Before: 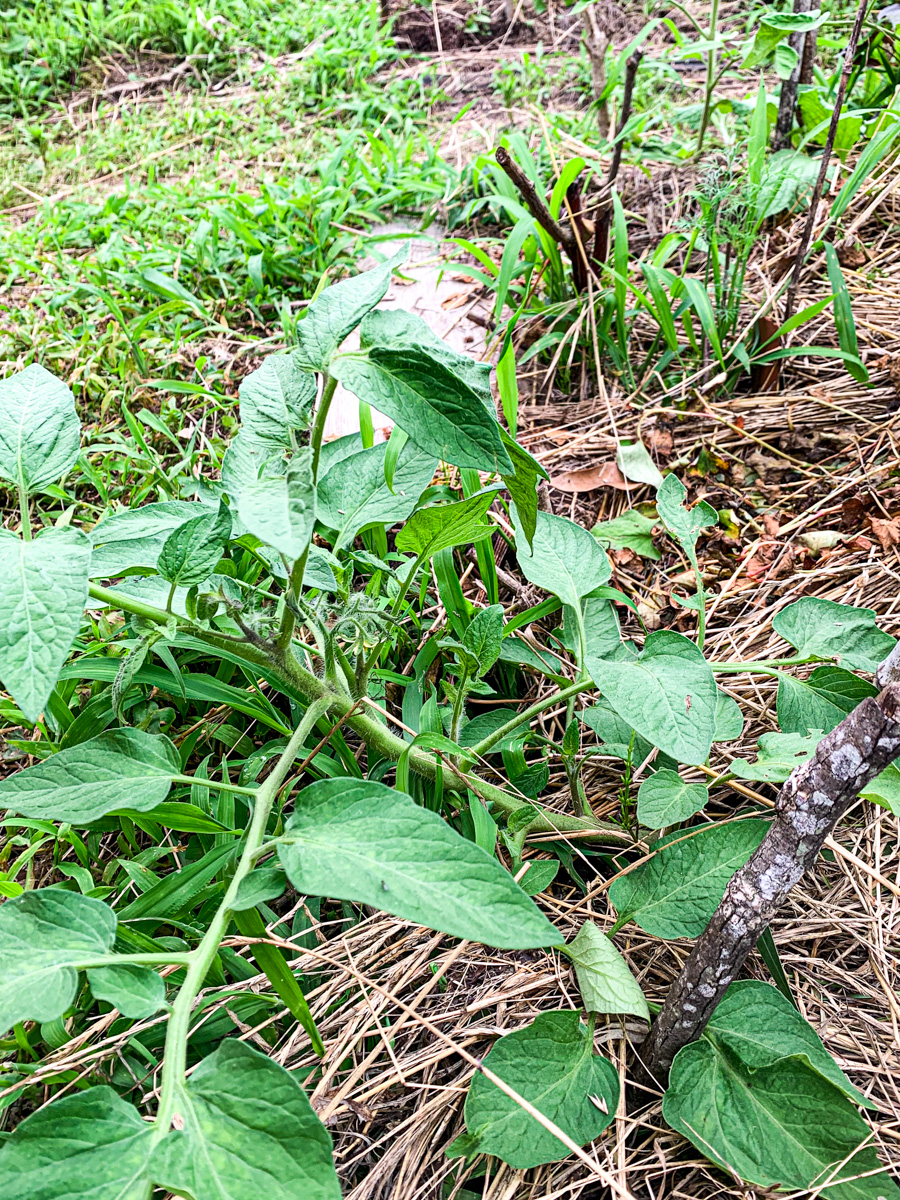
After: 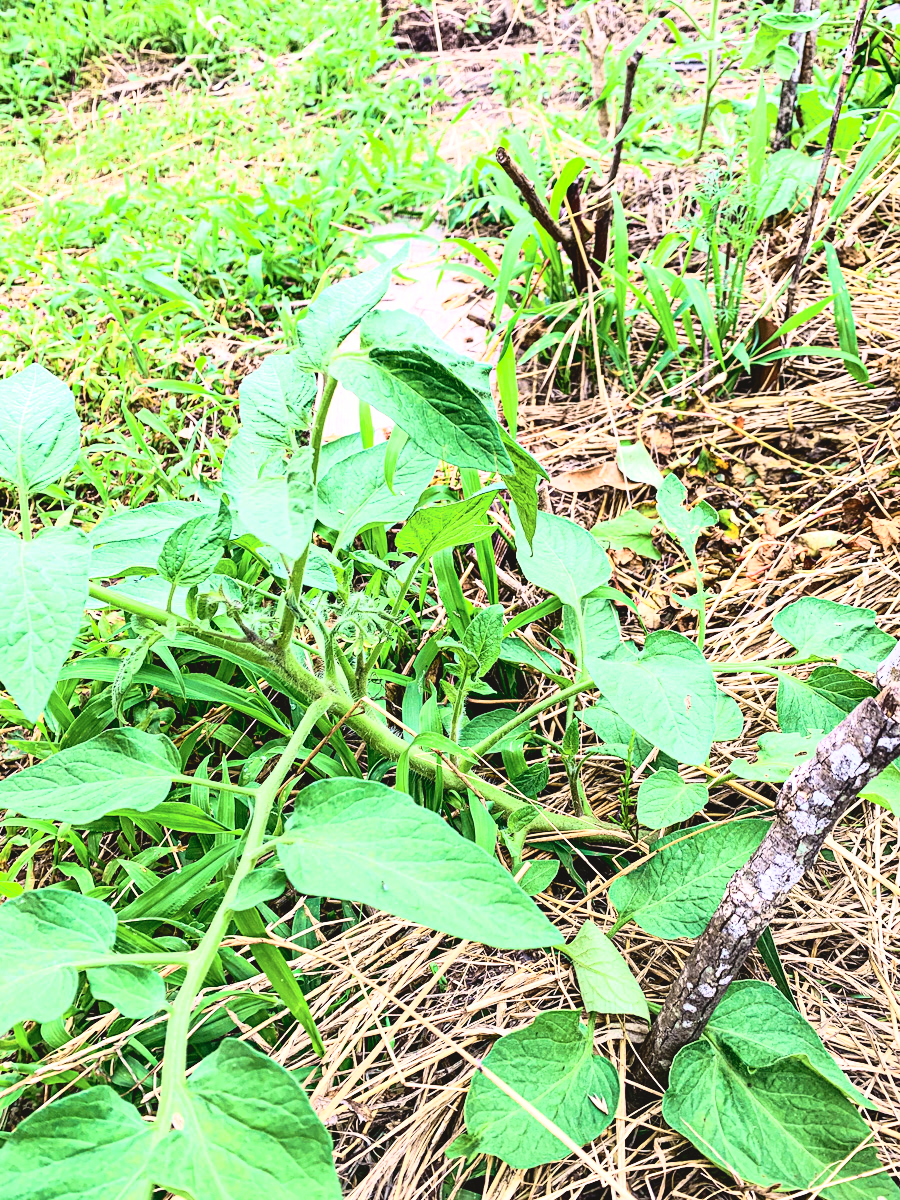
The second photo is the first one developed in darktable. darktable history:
tone curve: curves: ch0 [(0, 0.023) (0.113, 0.084) (0.285, 0.301) (0.673, 0.796) (0.845, 0.932) (0.994, 0.971)]; ch1 [(0, 0) (0.456, 0.437) (0.498, 0.5) (0.57, 0.559) (0.631, 0.639) (1, 1)]; ch2 [(0, 0) (0.417, 0.44) (0.46, 0.453) (0.502, 0.507) (0.55, 0.57) (0.67, 0.712) (1, 1)], color space Lab, independent channels, preserve colors none
tone equalizer: -8 EV -0.417 EV, -7 EV -0.389 EV, -6 EV -0.333 EV, -5 EV -0.222 EV, -3 EV 0.222 EV, -2 EV 0.333 EV, -1 EV 0.389 EV, +0 EV 0.417 EV, edges refinement/feathering 500, mask exposure compensation -1.57 EV, preserve details no
velvia: on, module defaults
global tonemap: drago (0.7, 100)
